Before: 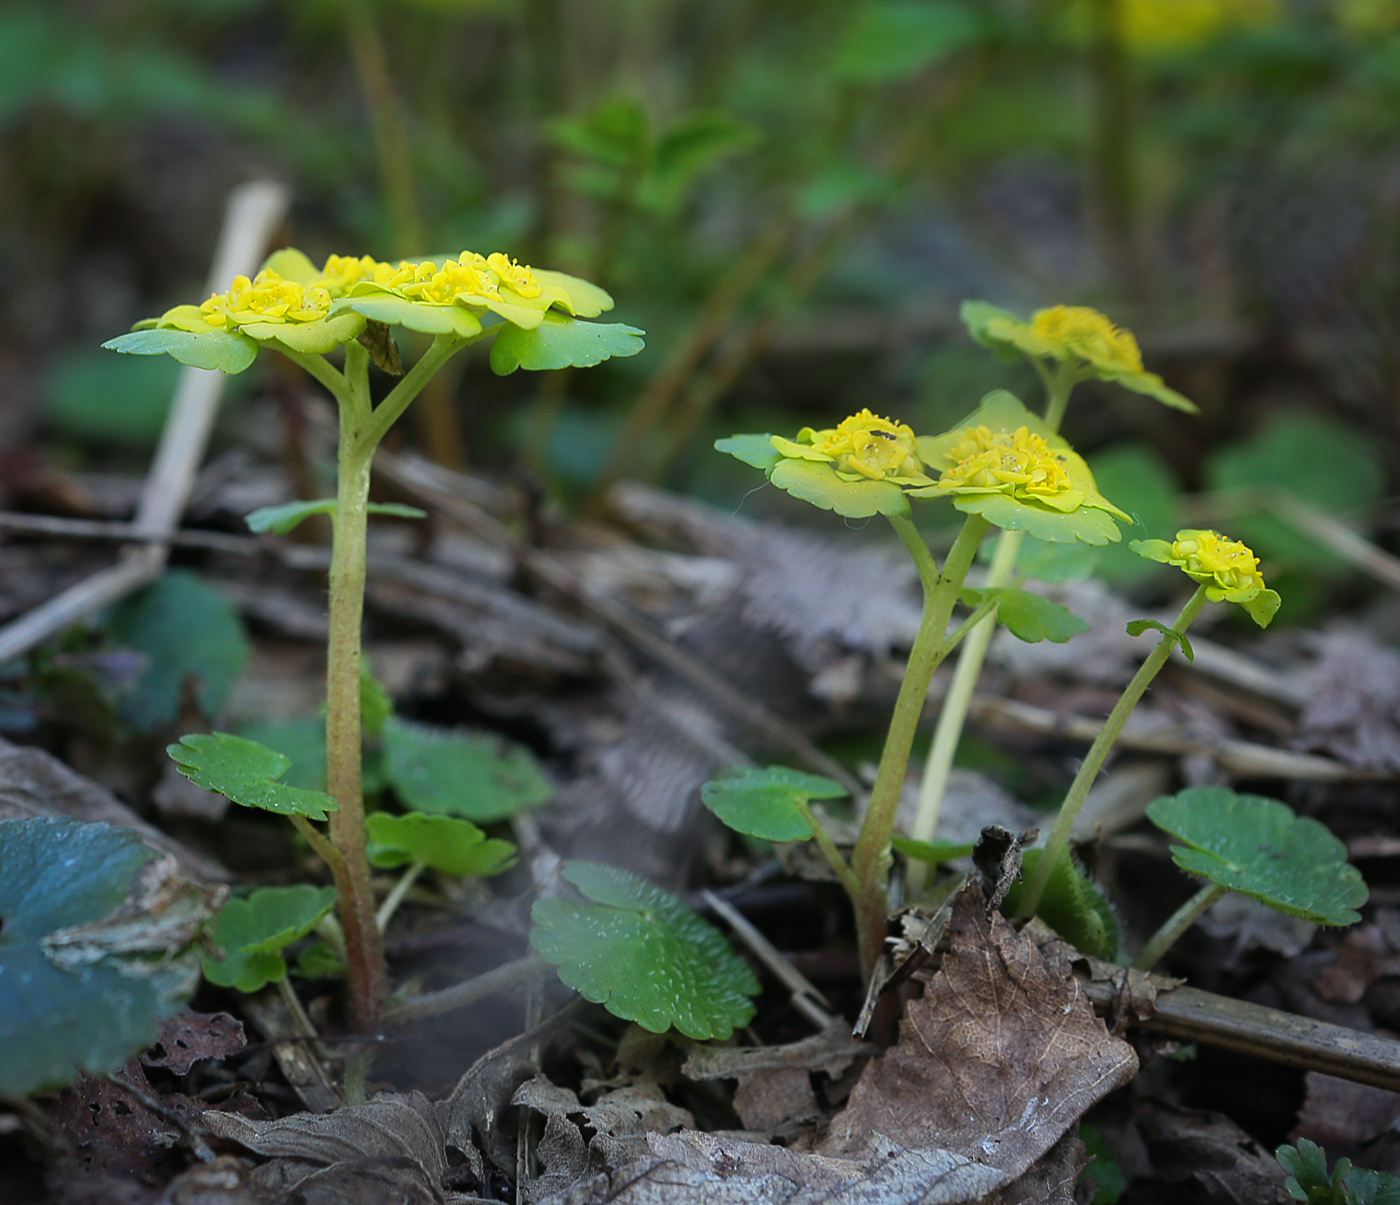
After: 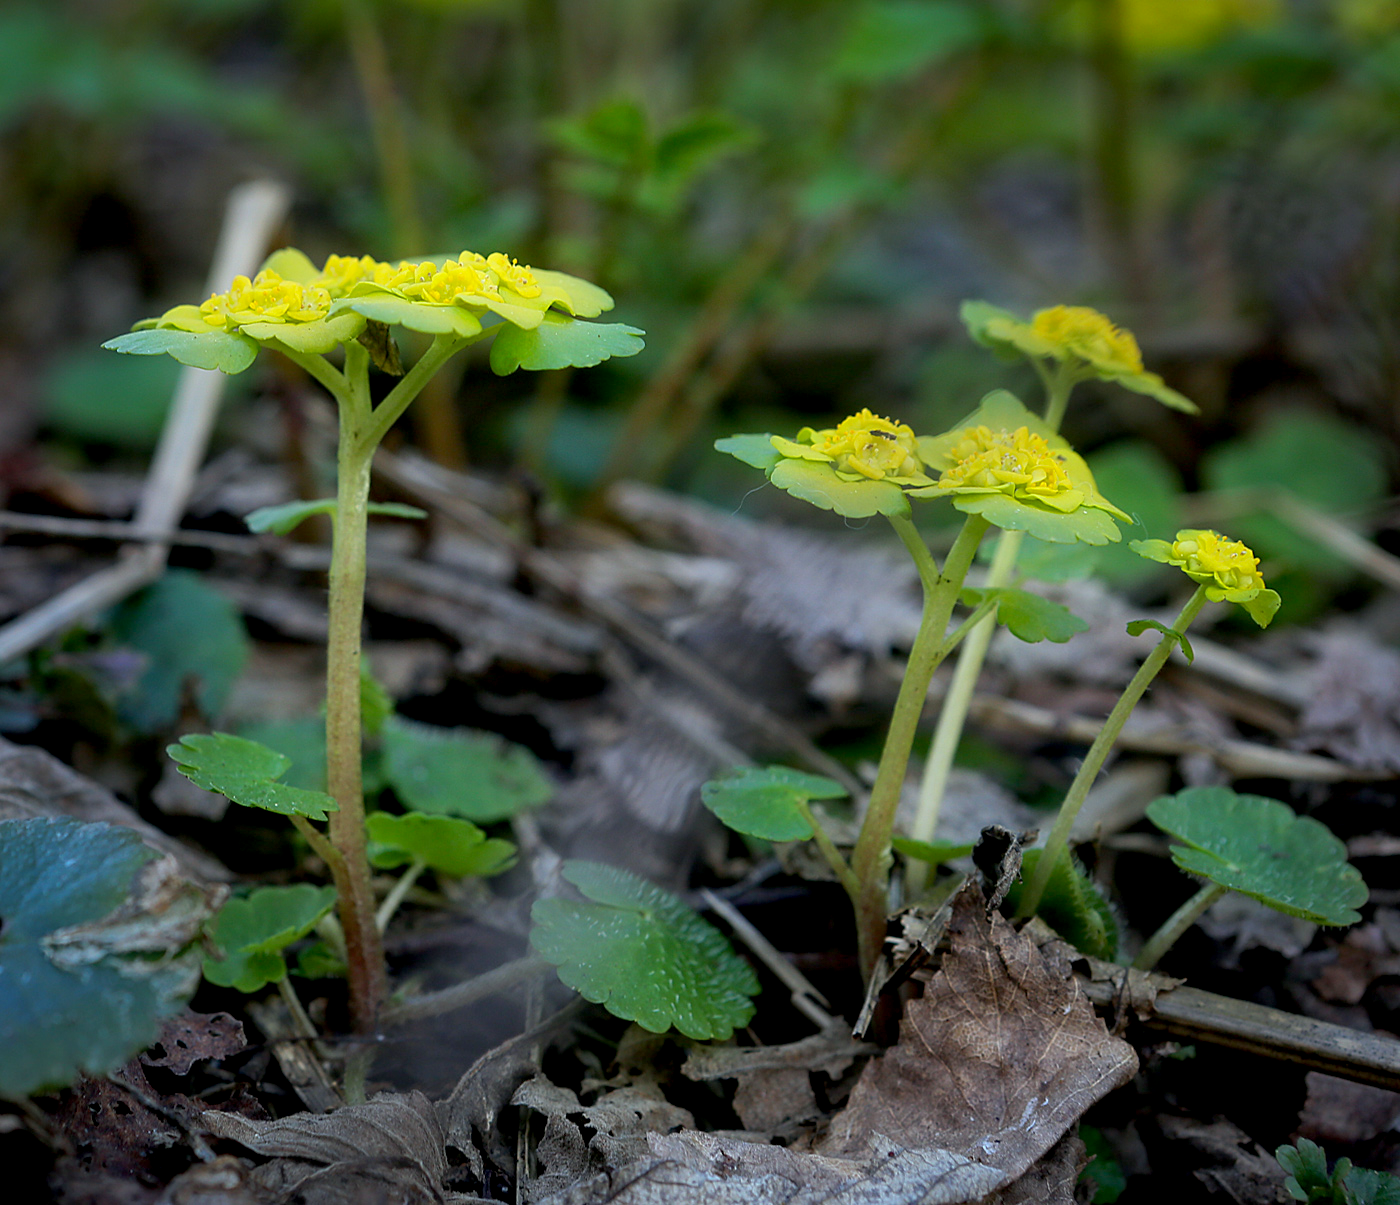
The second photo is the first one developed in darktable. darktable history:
shadows and highlights: shadows 25, highlights -25
exposure: black level correction 0.01, exposure 0.014 EV, compensate highlight preservation false
